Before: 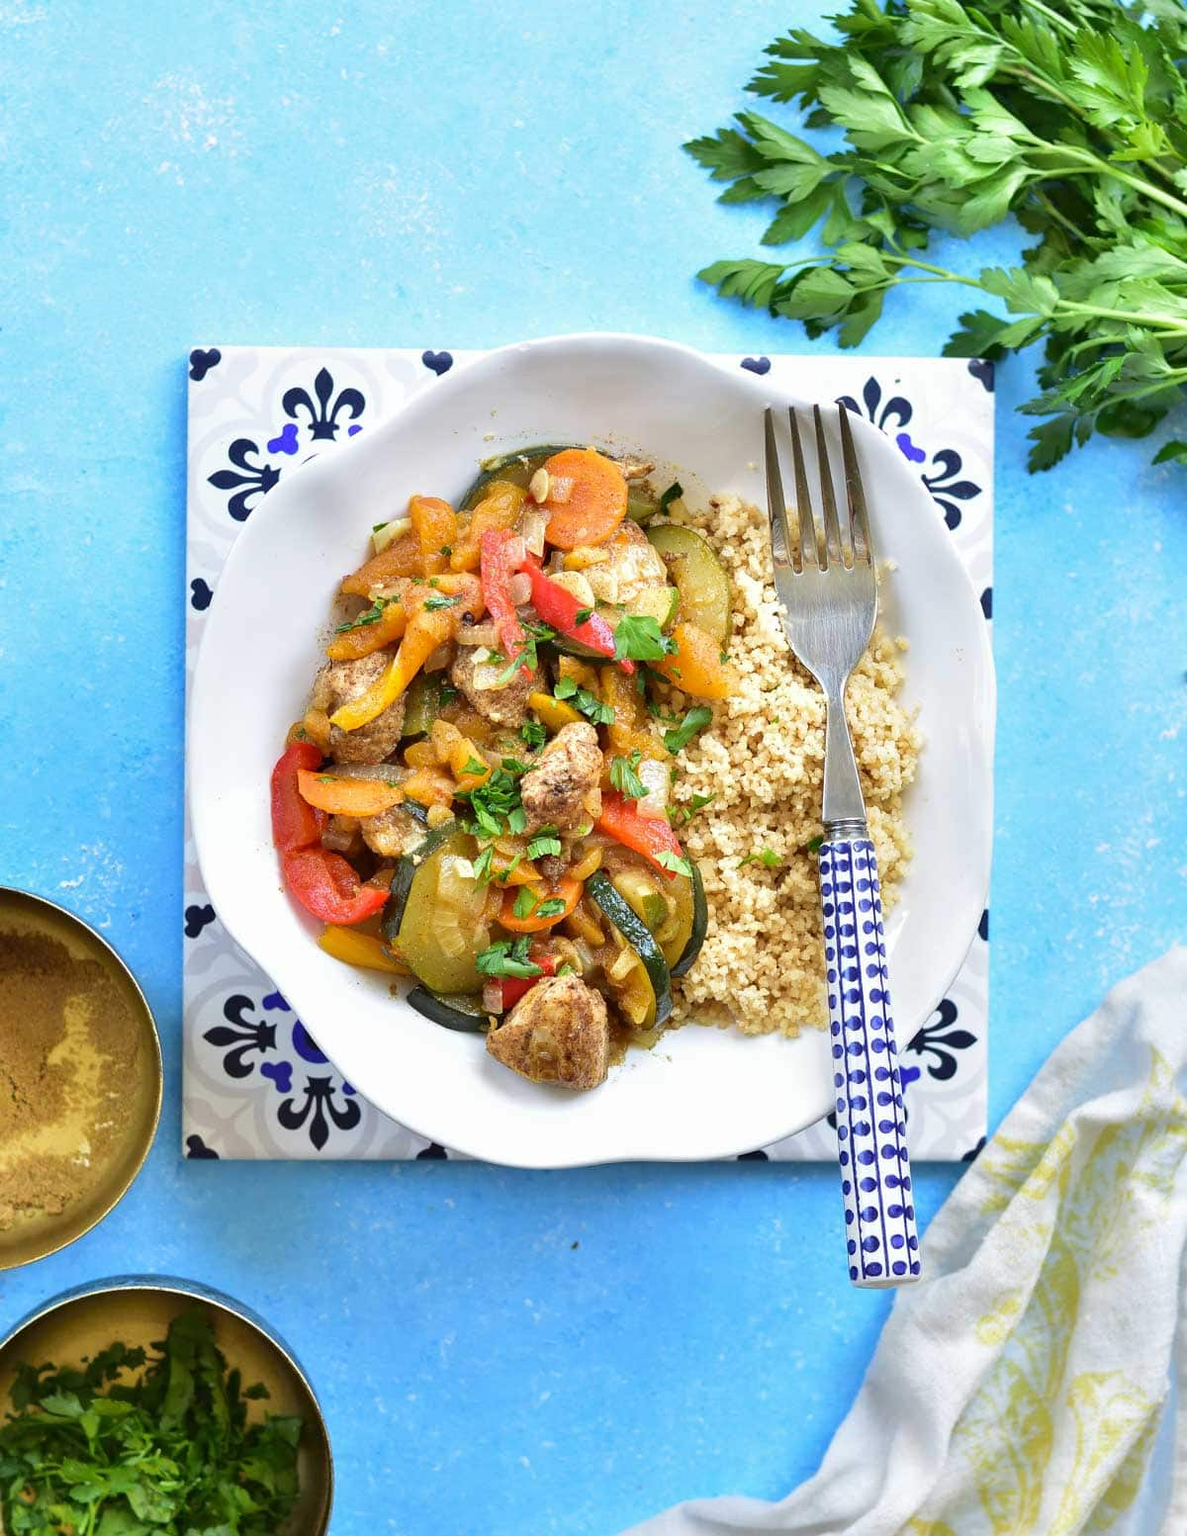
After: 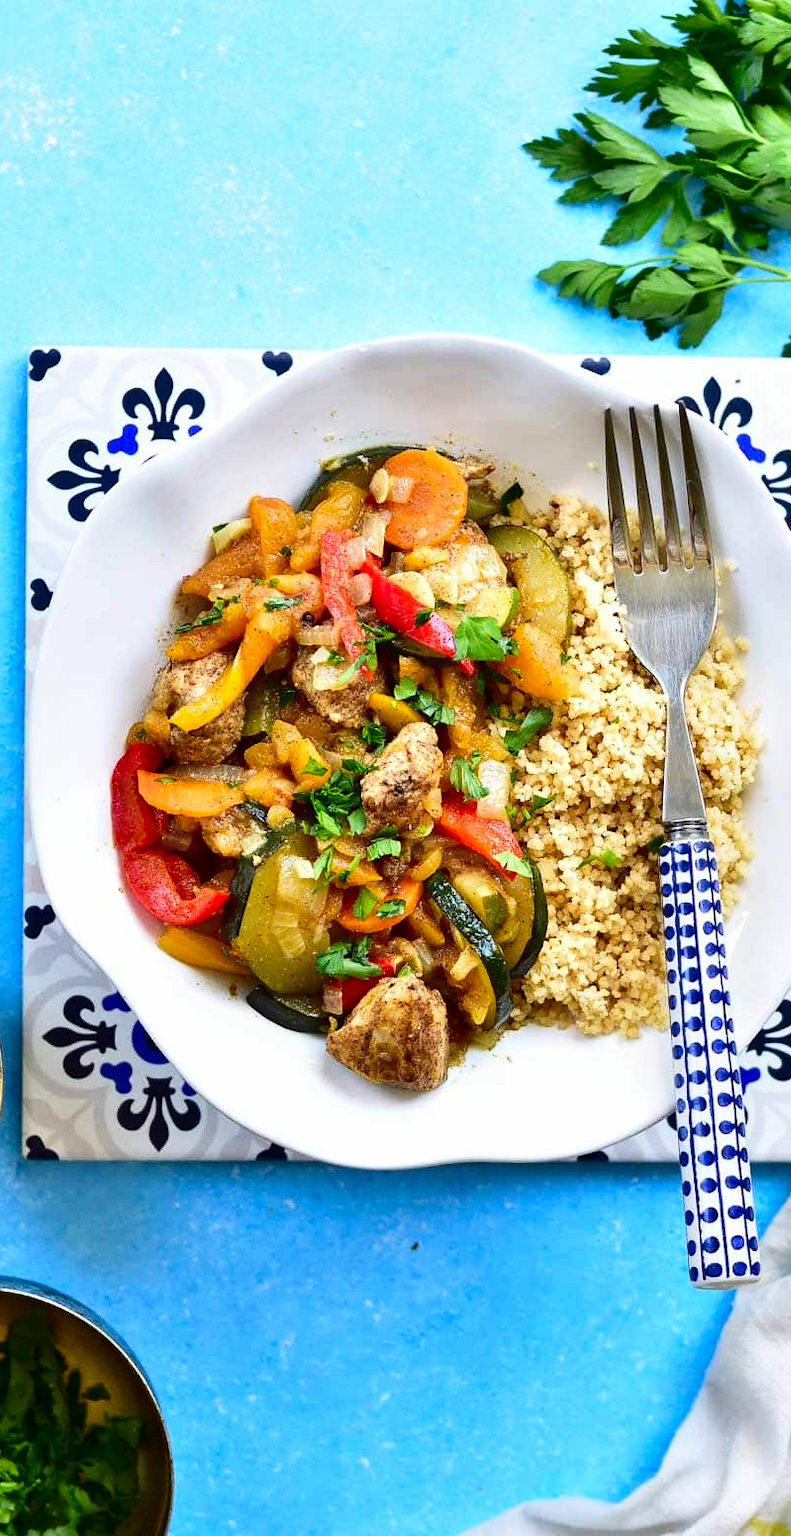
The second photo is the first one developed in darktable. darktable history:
crop and rotate: left 13.537%, right 19.796%
contrast brightness saturation: contrast 0.21, brightness -0.11, saturation 0.21
